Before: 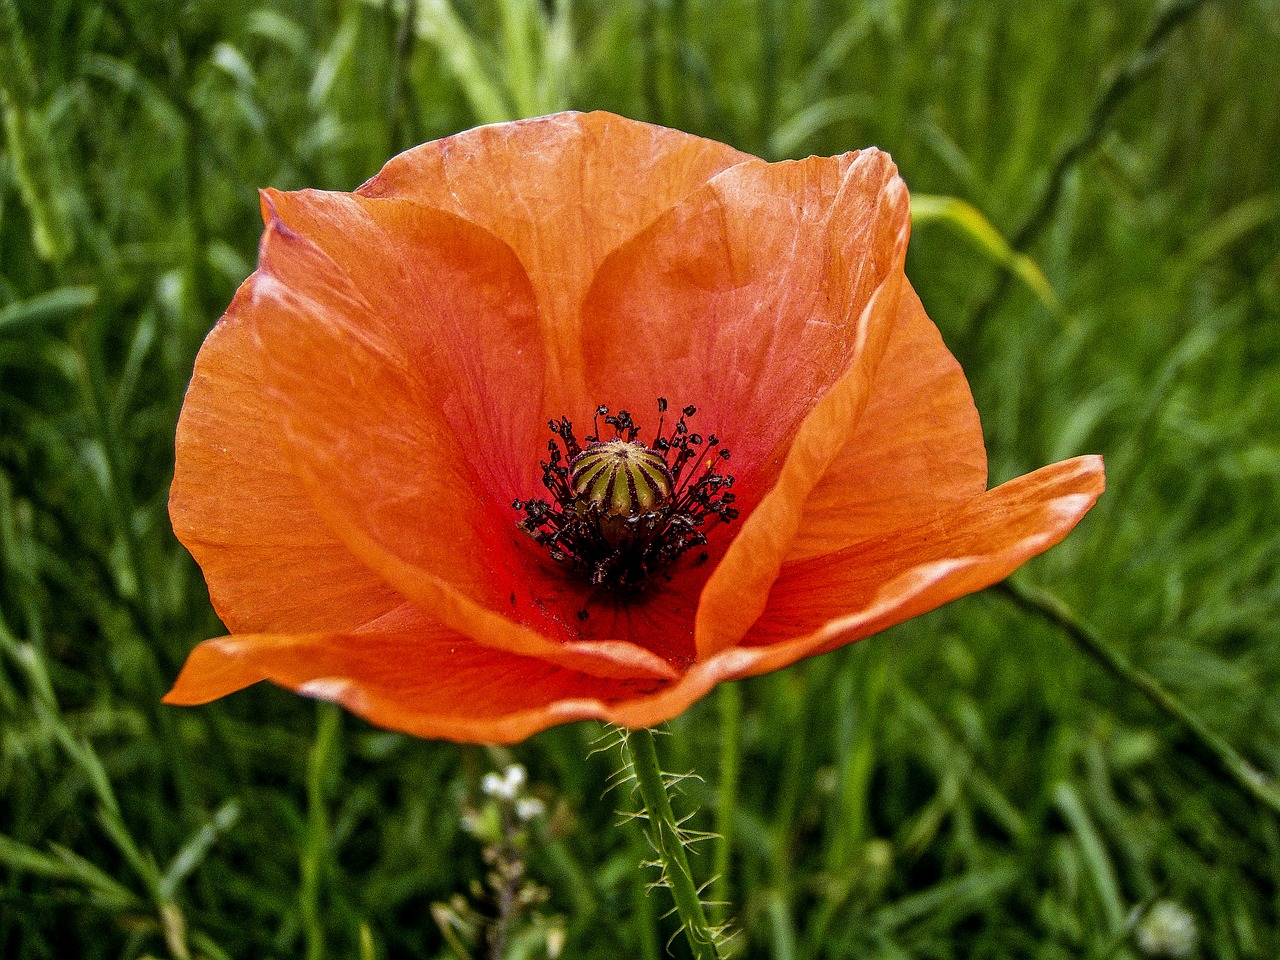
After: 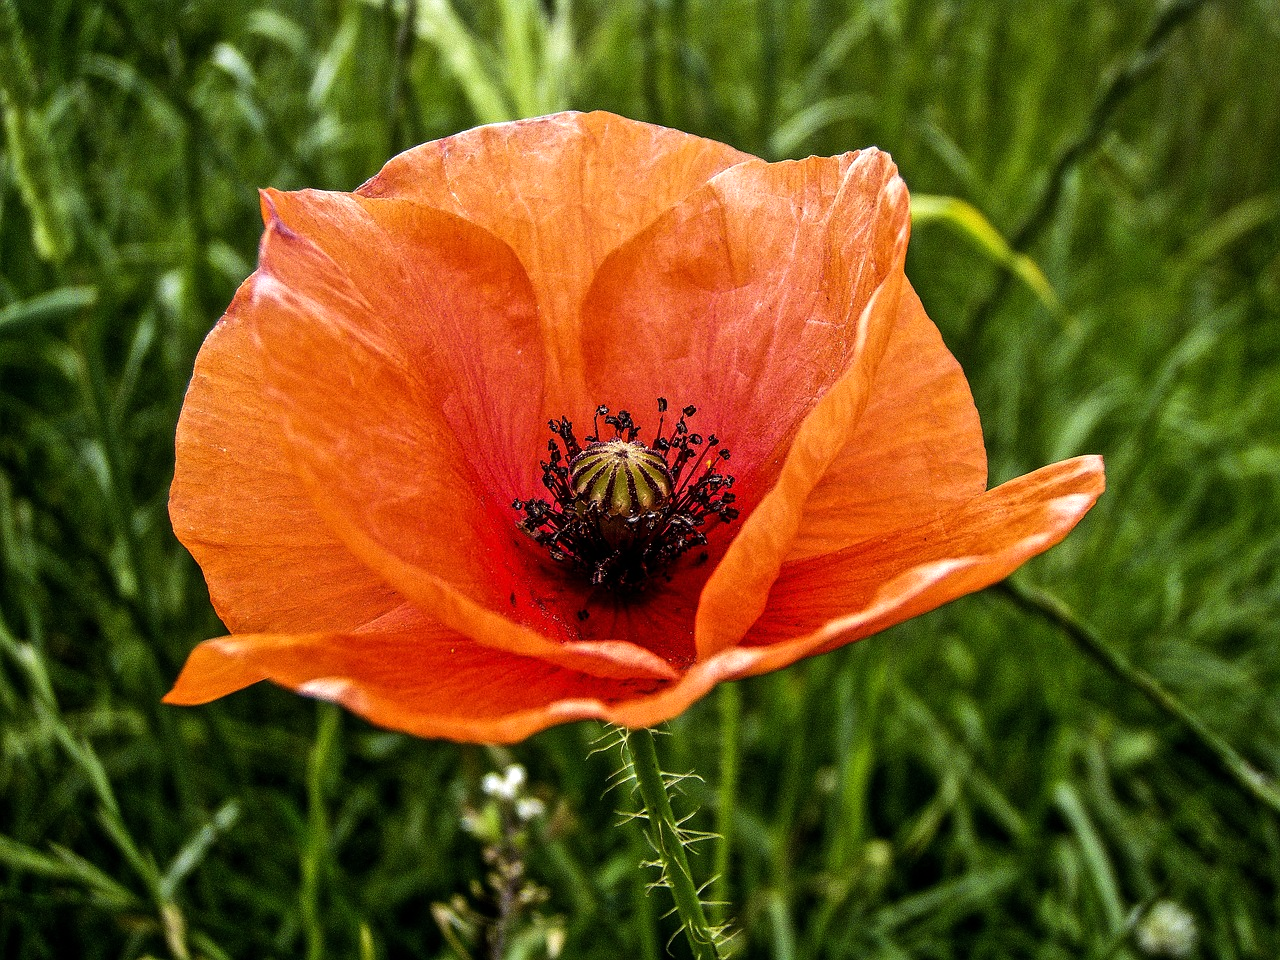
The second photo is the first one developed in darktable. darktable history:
levels: levels [0, 0.498, 0.996]
tone equalizer: -8 EV -0.417 EV, -7 EV -0.389 EV, -6 EV -0.333 EV, -5 EV -0.222 EV, -3 EV 0.222 EV, -2 EV 0.333 EV, -1 EV 0.389 EV, +0 EV 0.417 EV, edges refinement/feathering 500, mask exposure compensation -1.57 EV, preserve details no
